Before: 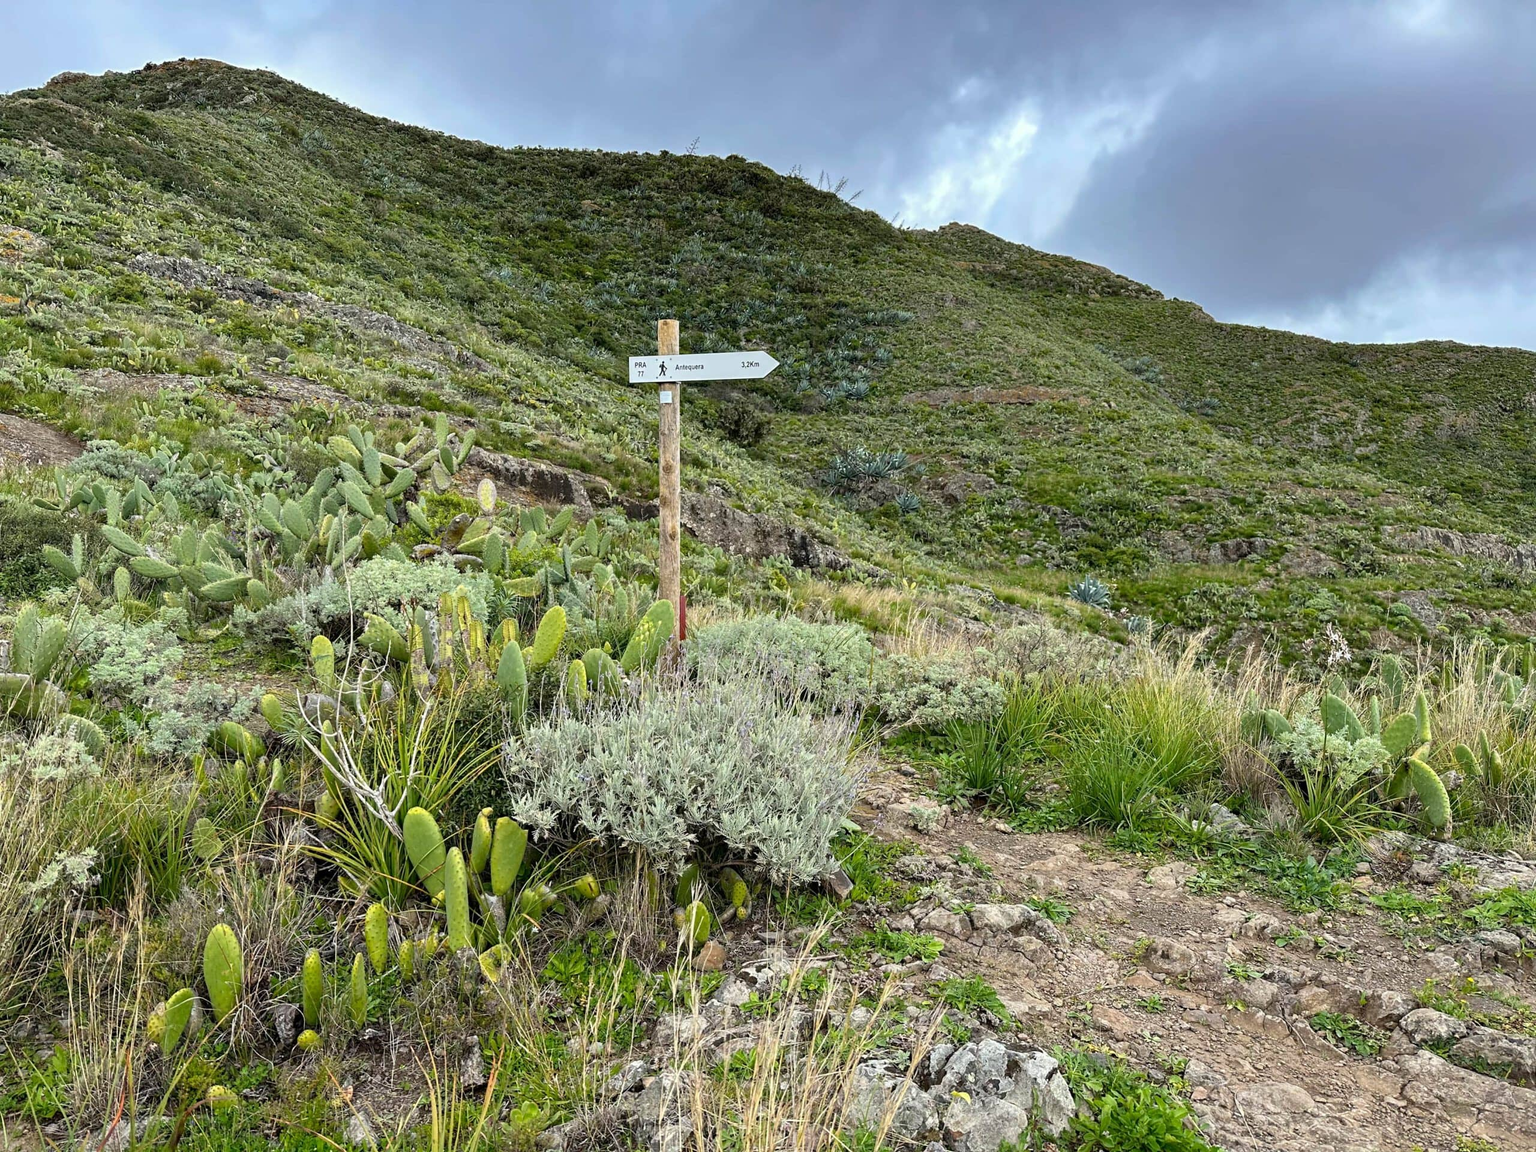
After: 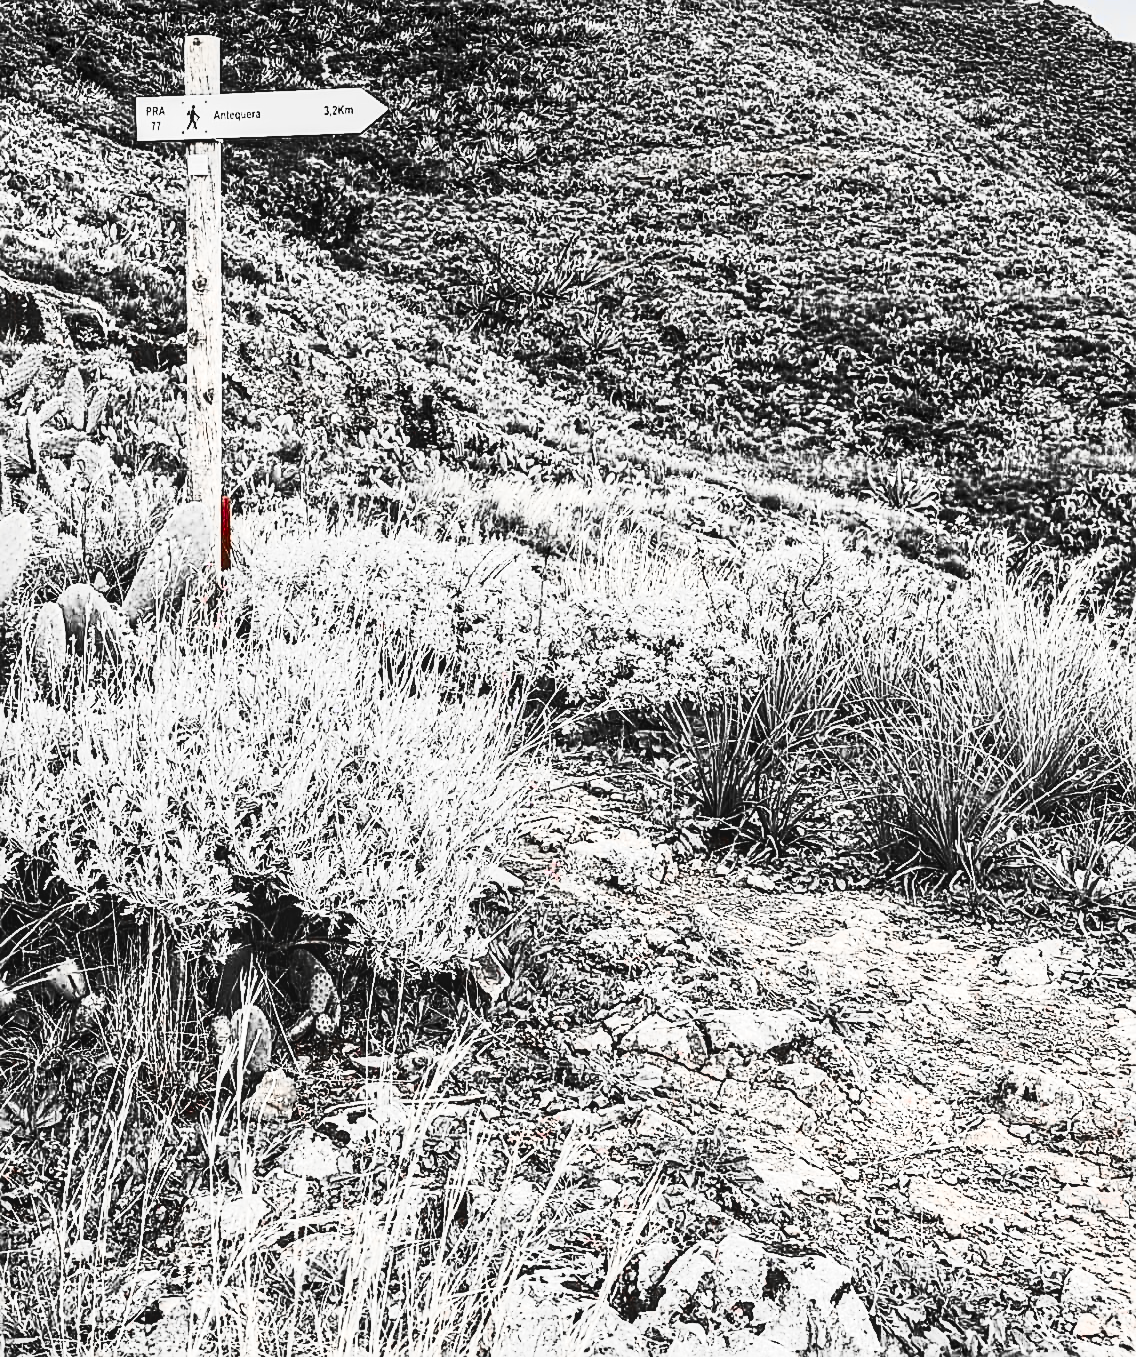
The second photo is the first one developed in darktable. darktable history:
color zones: curves: ch0 [(0, 0.278) (0.143, 0.5) (0.286, 0.5) (0.429, 0.5) (0.571, 0.5) (0.714, 0.5) (0.857, 0.5) (1, 0.5)]; ch1 [(0, 1) (0.143, 0.165) (0.286, 0) (0.429, 0) (0.571, 0) (0.714, 0) (0.857, 0.5) (1, 0.5)]; ch2 [(0, 0.508) (0.143, 0.5) (0.286, 0.5) (0.429, 0.5) (0.571, 0.5) (0.714, 0.5) (0.857, 0.5) (1, 0.5)]
sharpen: amount 0.891
contrast brightness saturation: contrast 0.937, brightness 0.202
local contrast: on, module defaults
crop: left 35.657%, top 25.885%, right 19.957%, bottom 3.39%
color balance rgb: perceptual saturation grading › global saturation 30.478%, perceptual brilliance grading › global brilliance 17.38%, saturation formula JzAzBz (2021)
tone equalizer: -8 EV -0.426 EV, -7 EV -0.395 EV, -6 EV -0.354 EV, -5 EV -0.244 EV, -3 EV 0.243 EV, -2 EV 0.323 EV, -1 EV 0.374 EV, +0 EV 0.418 EV, edges refinement/feathering 500, mask exposure compensation -1.57 EV, preserve details no
